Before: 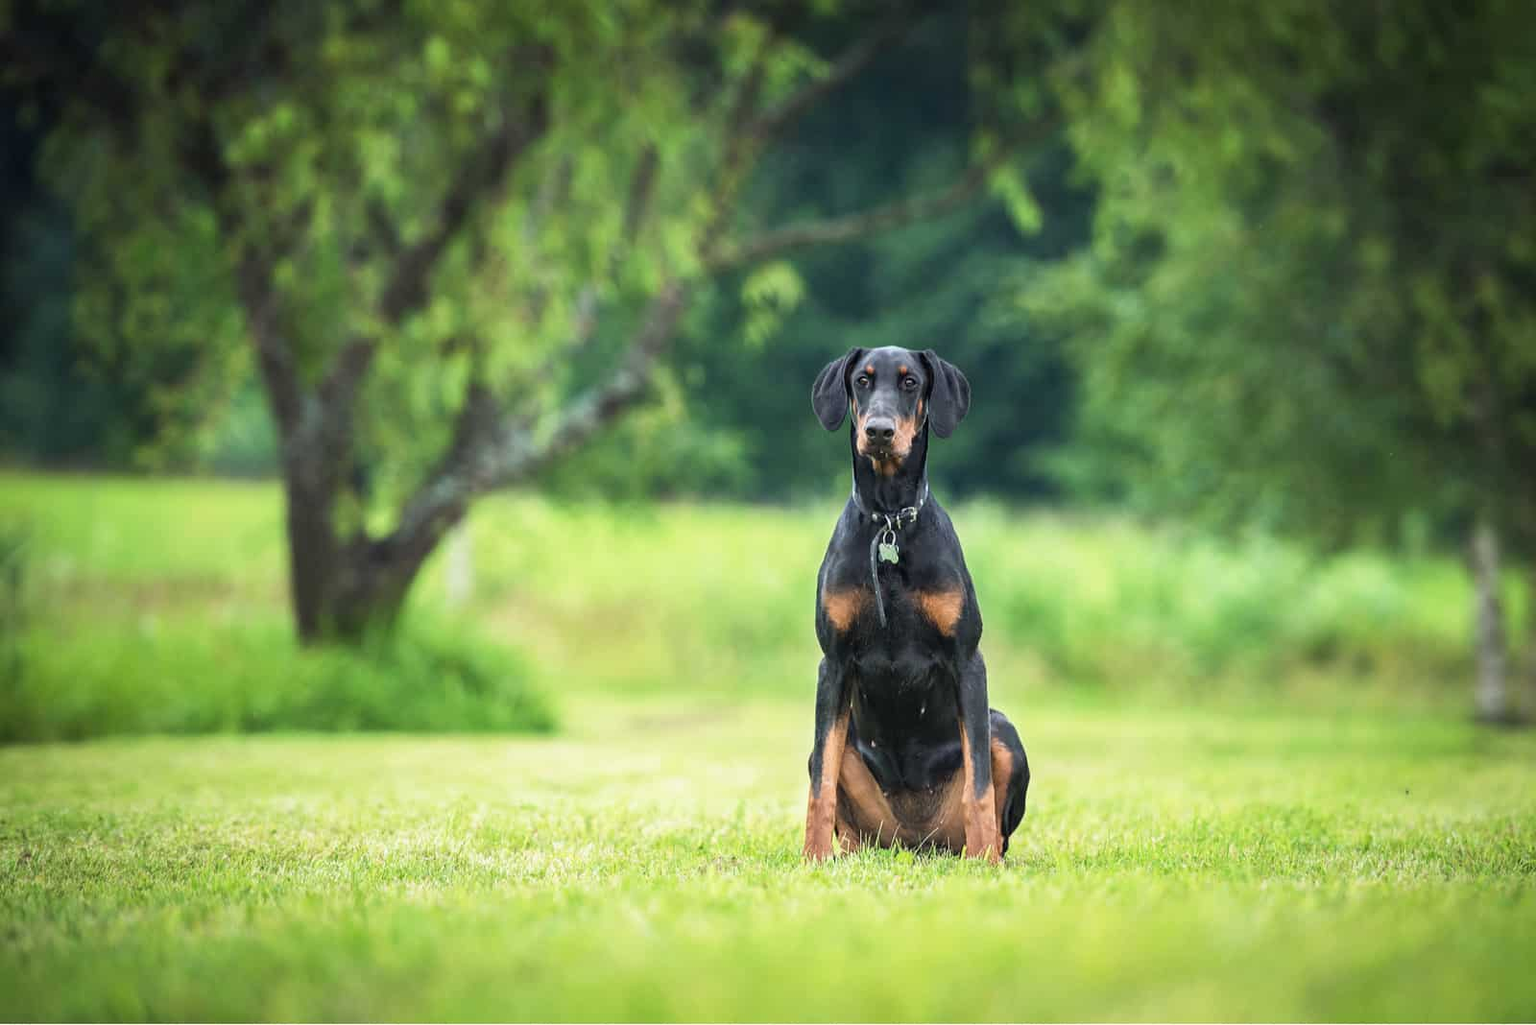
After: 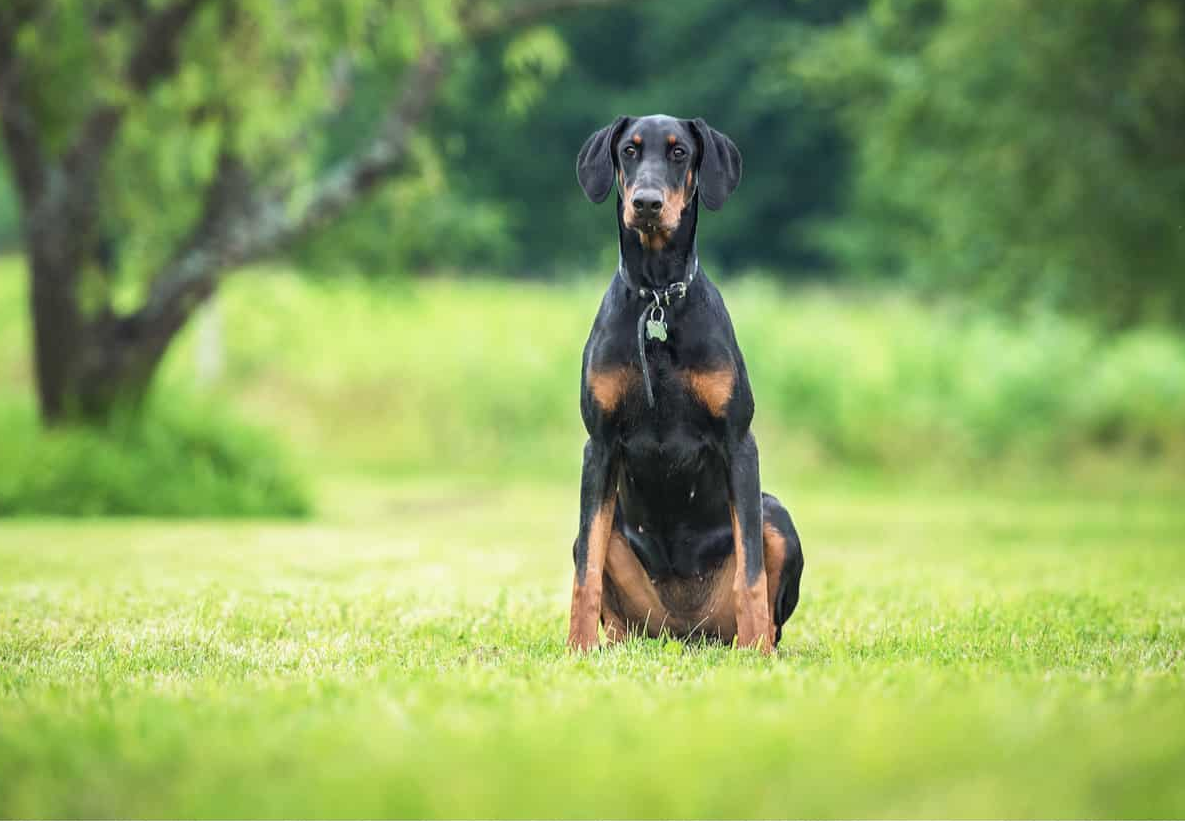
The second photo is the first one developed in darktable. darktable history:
crop: left 16.857%, top 23.039%, right 9.07%
